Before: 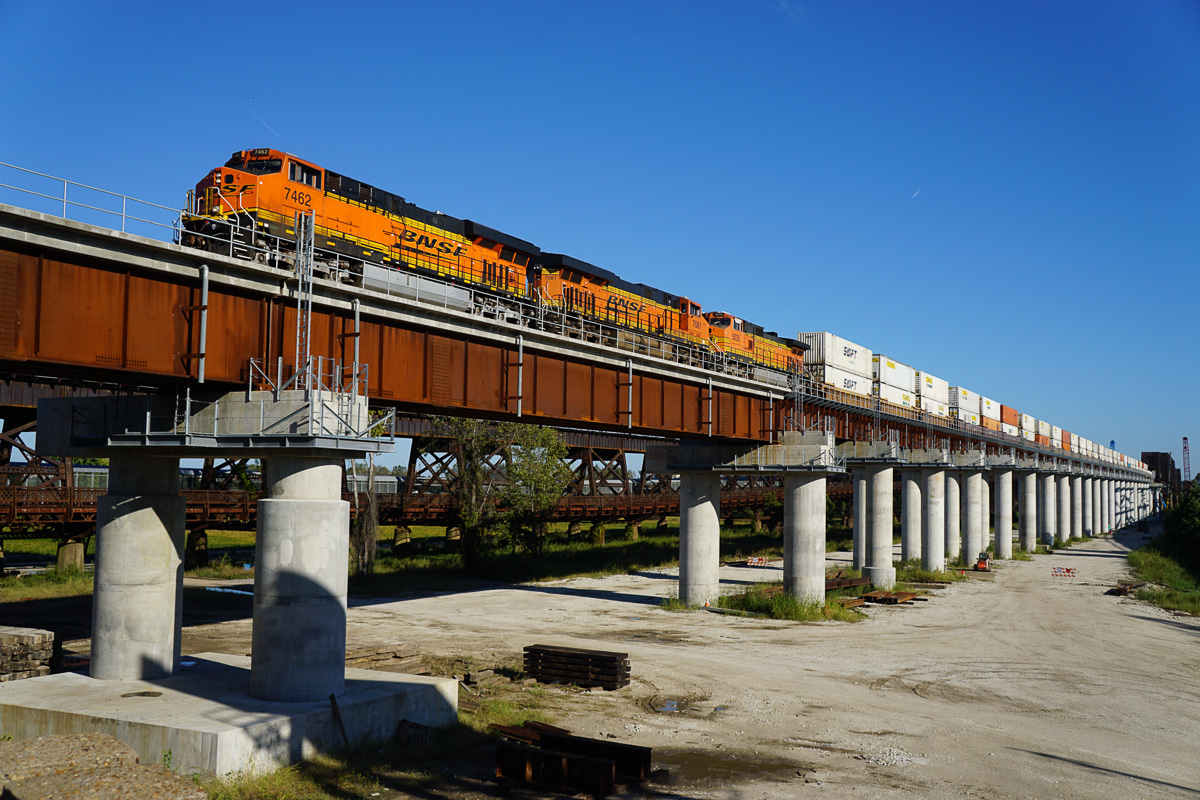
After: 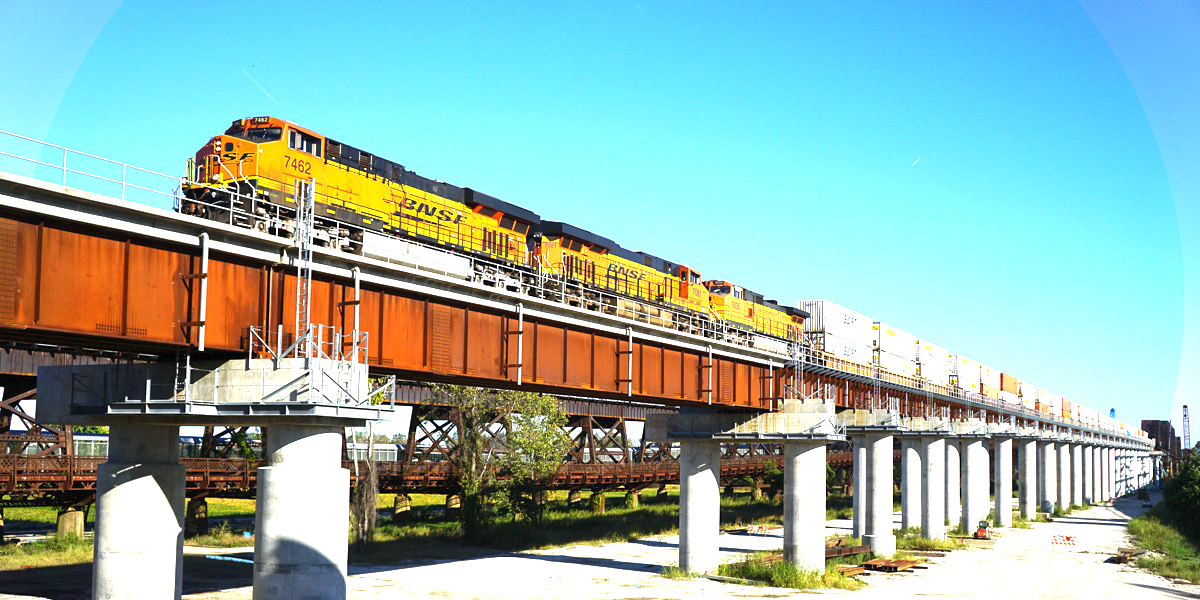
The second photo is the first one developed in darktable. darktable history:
crop: top 4.049%, bottom 20.846%
vignetting: fall-off start 97.33%, fall-off radius 77.75%, brightness -0.578, saturation -0.27, width/height ratio 1.111, unbound false
exposure: exposure 2.028 EV, compensate highlight preservation false
